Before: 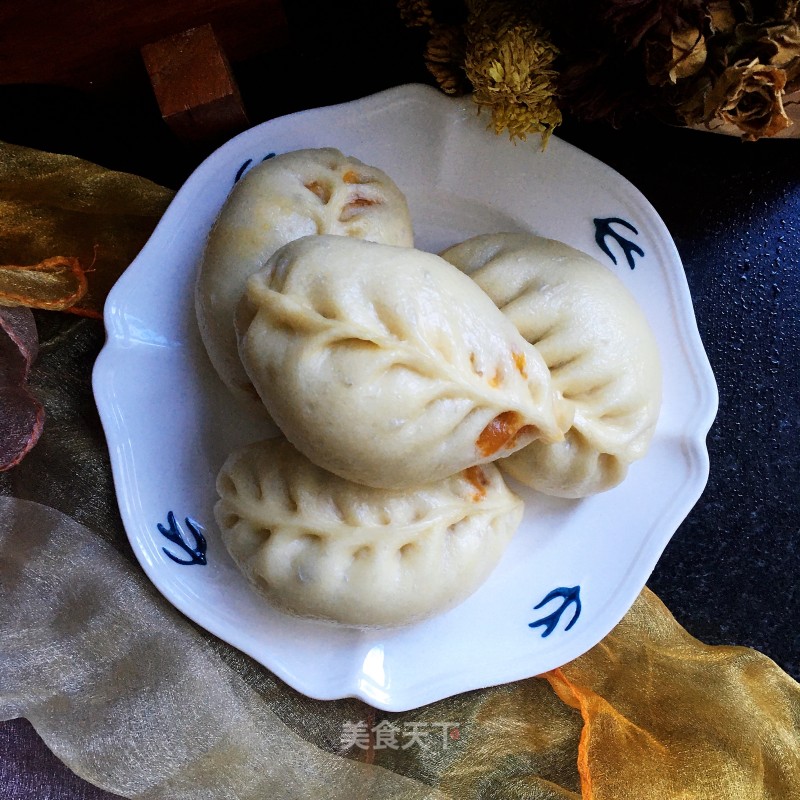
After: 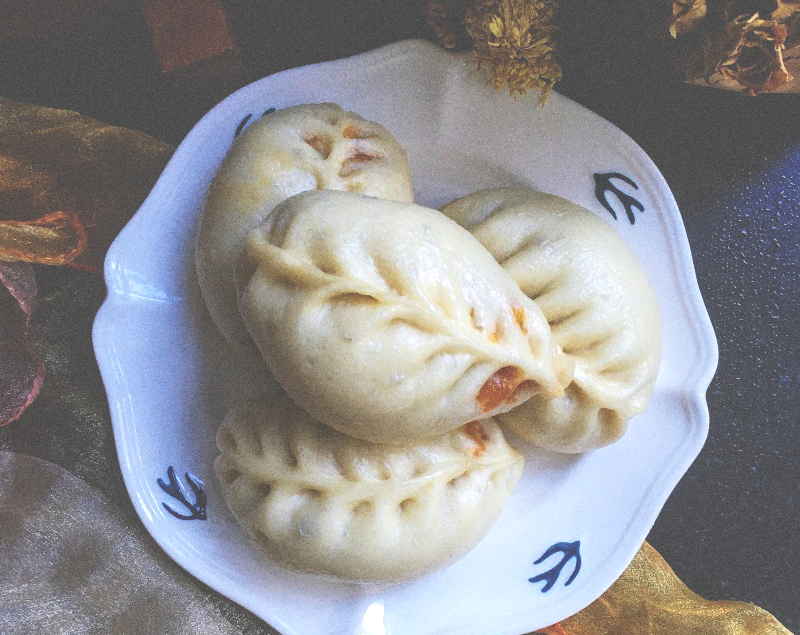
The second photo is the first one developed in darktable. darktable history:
grain: strength 26%
velvia: on, module defaults
crop and rotate: top 5.667%, bottom 14.937%
exposure: black level correction -0.087, compensate highlight preservation false
local contrast: detail 130%
